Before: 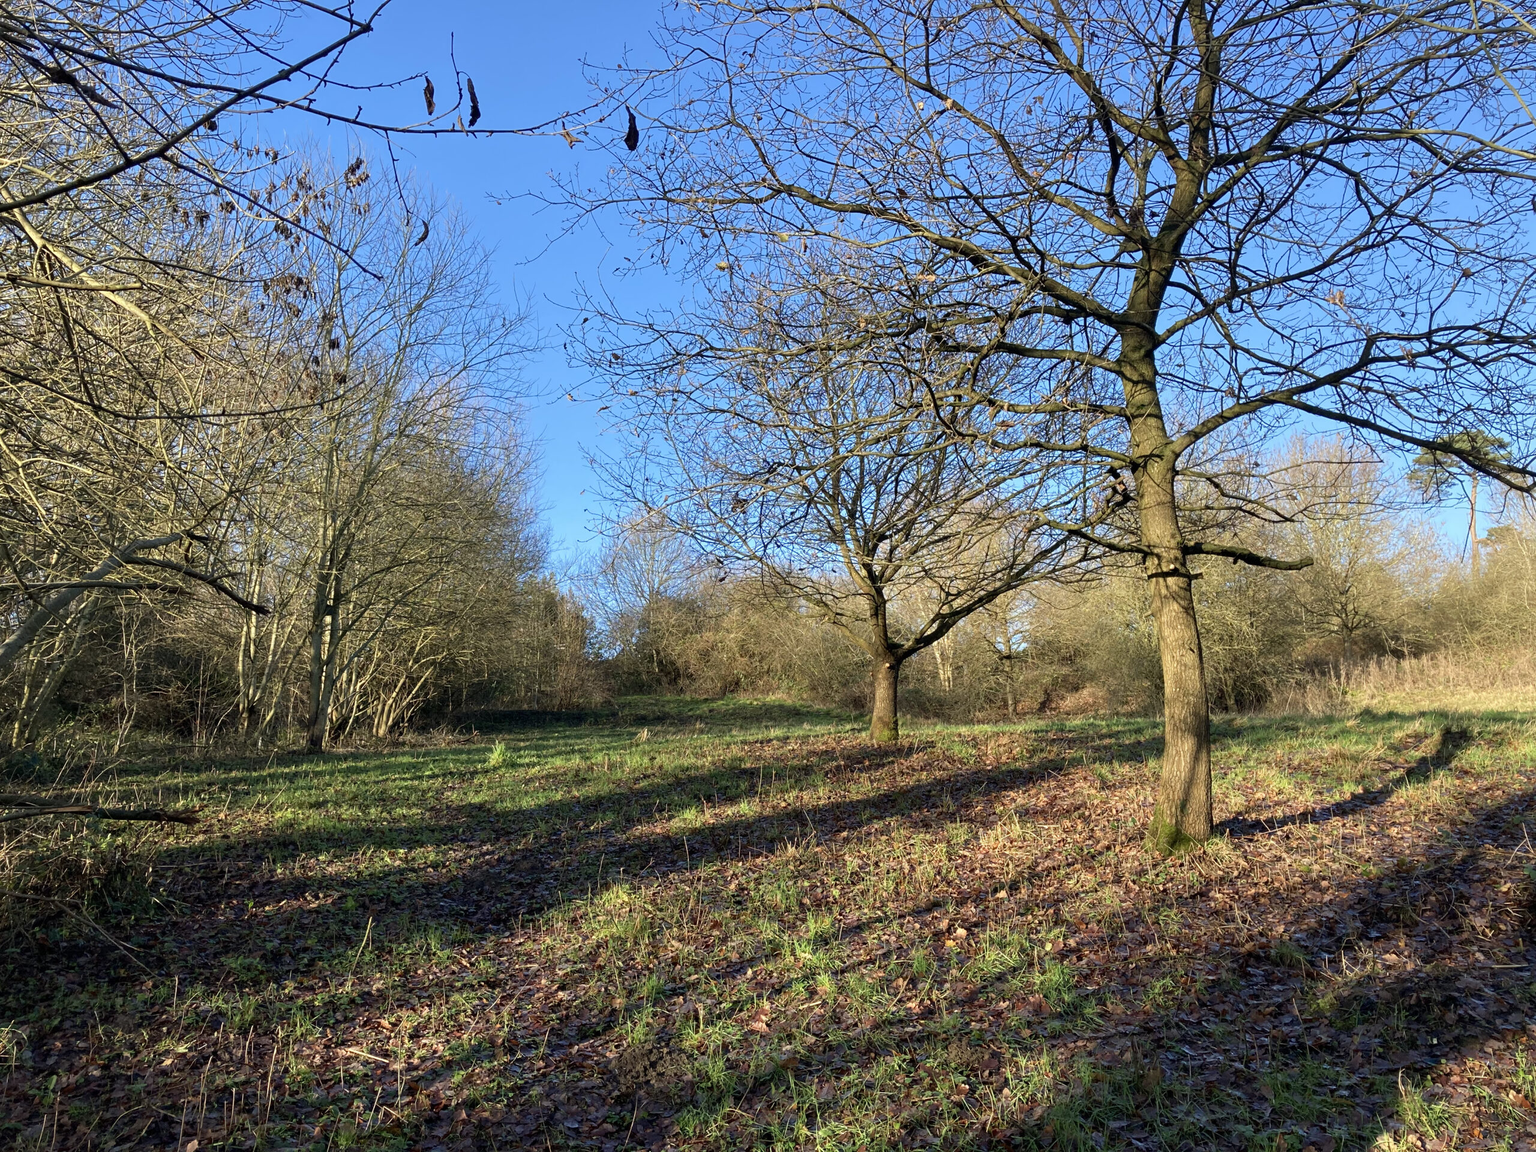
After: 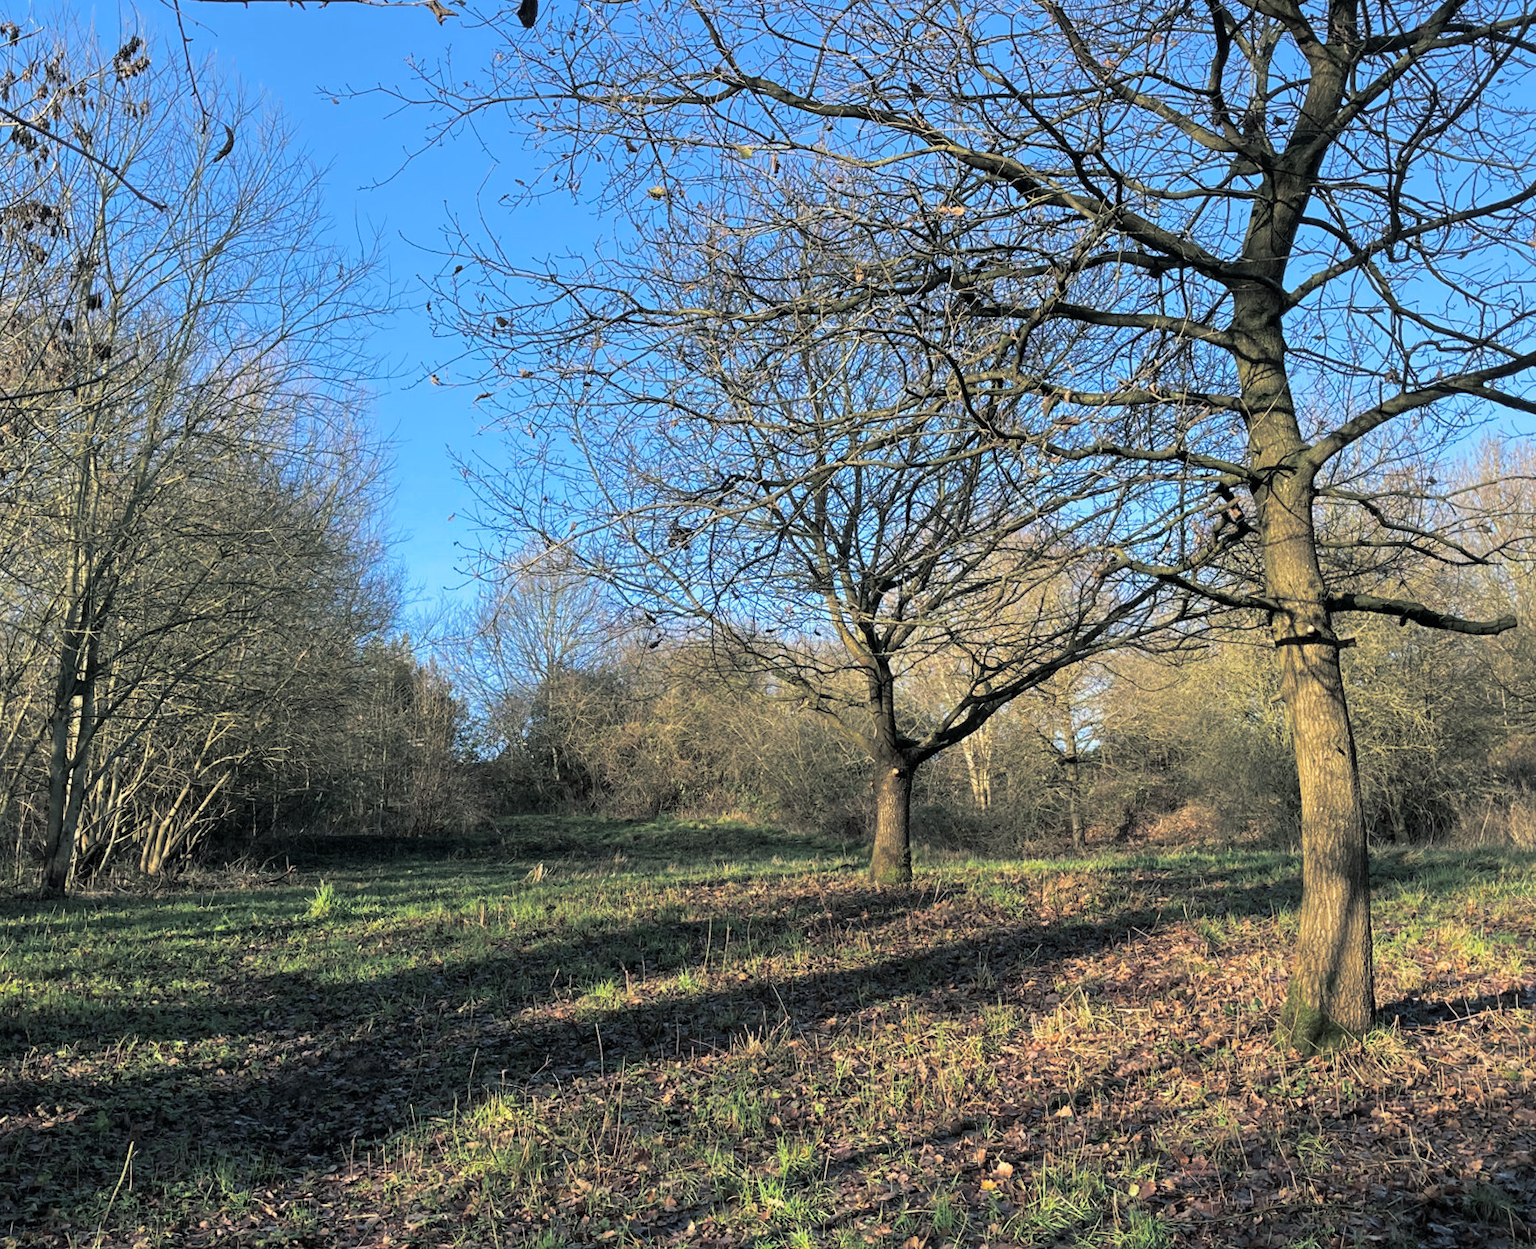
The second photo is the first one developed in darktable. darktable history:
crop and rotate: left 17.046%, top 10.659%, right 12.989%, bottom 14.553%
rotate and perspective: rotation 0.226°, lens shift (vertical) -0.042, crop left 0.023, crop right 0.982, crop top 0.006, crop bottom 0.994
split-toning: shadows › hue 201.6°, shadows › saturation 0.16, highlights › hue 50.4°, highlights › saturation 0.2, balance -49.9
exposure: exposure 0 EV, compensate highlight preservation false
